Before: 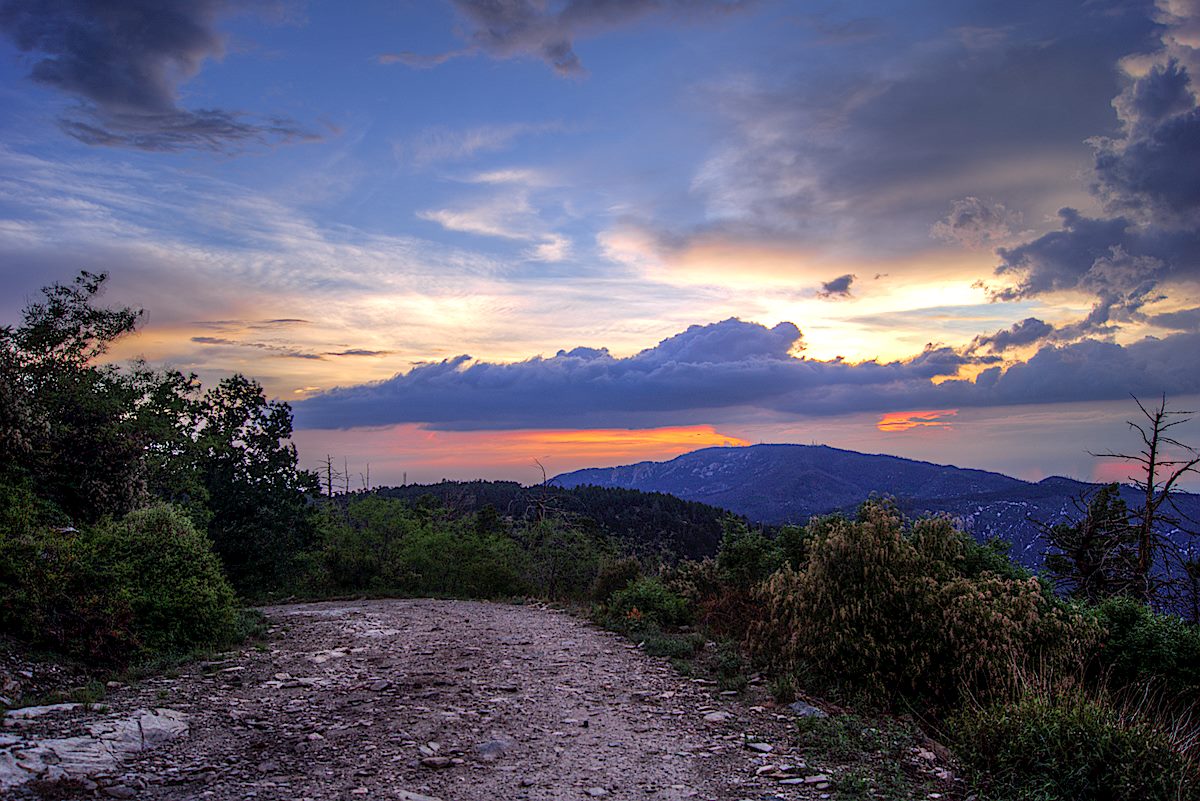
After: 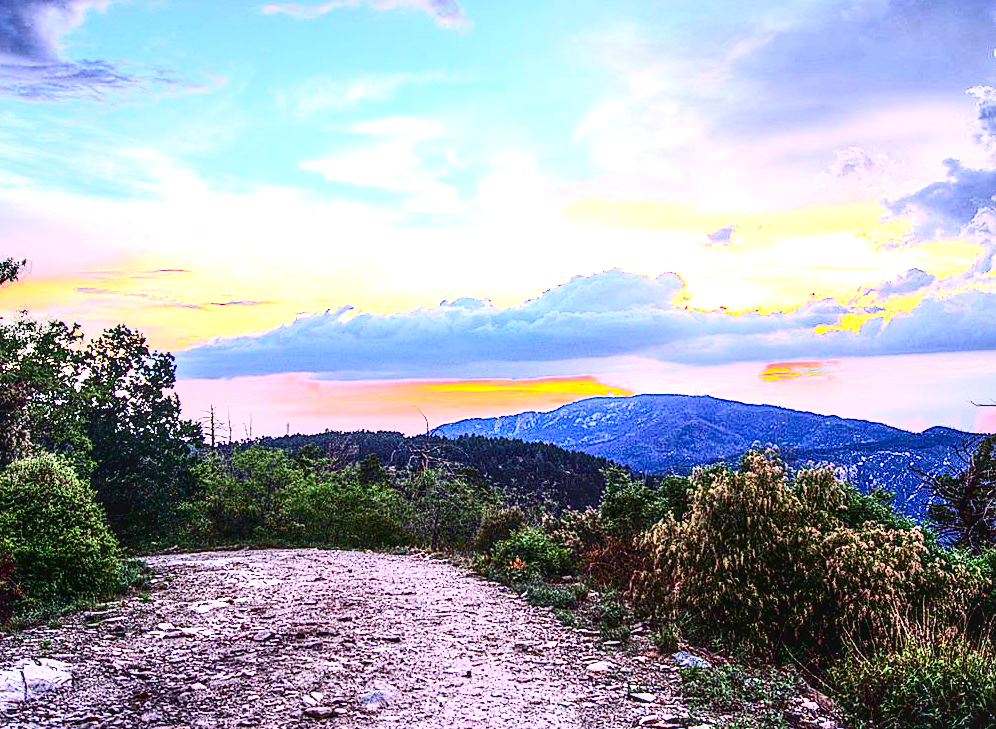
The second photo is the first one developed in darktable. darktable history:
sharpen: amount 0.211
exposure: black level correction 0, exposure 1.88 EV, compensate highlight preservation false
local contrast: on, module defaults
crop: left 9.816%, top 6.271%, right 7.138%, bottom 2.599%
contrast brightness saturation: contrast 0.405, brightness 0.048, saturation 0.264
